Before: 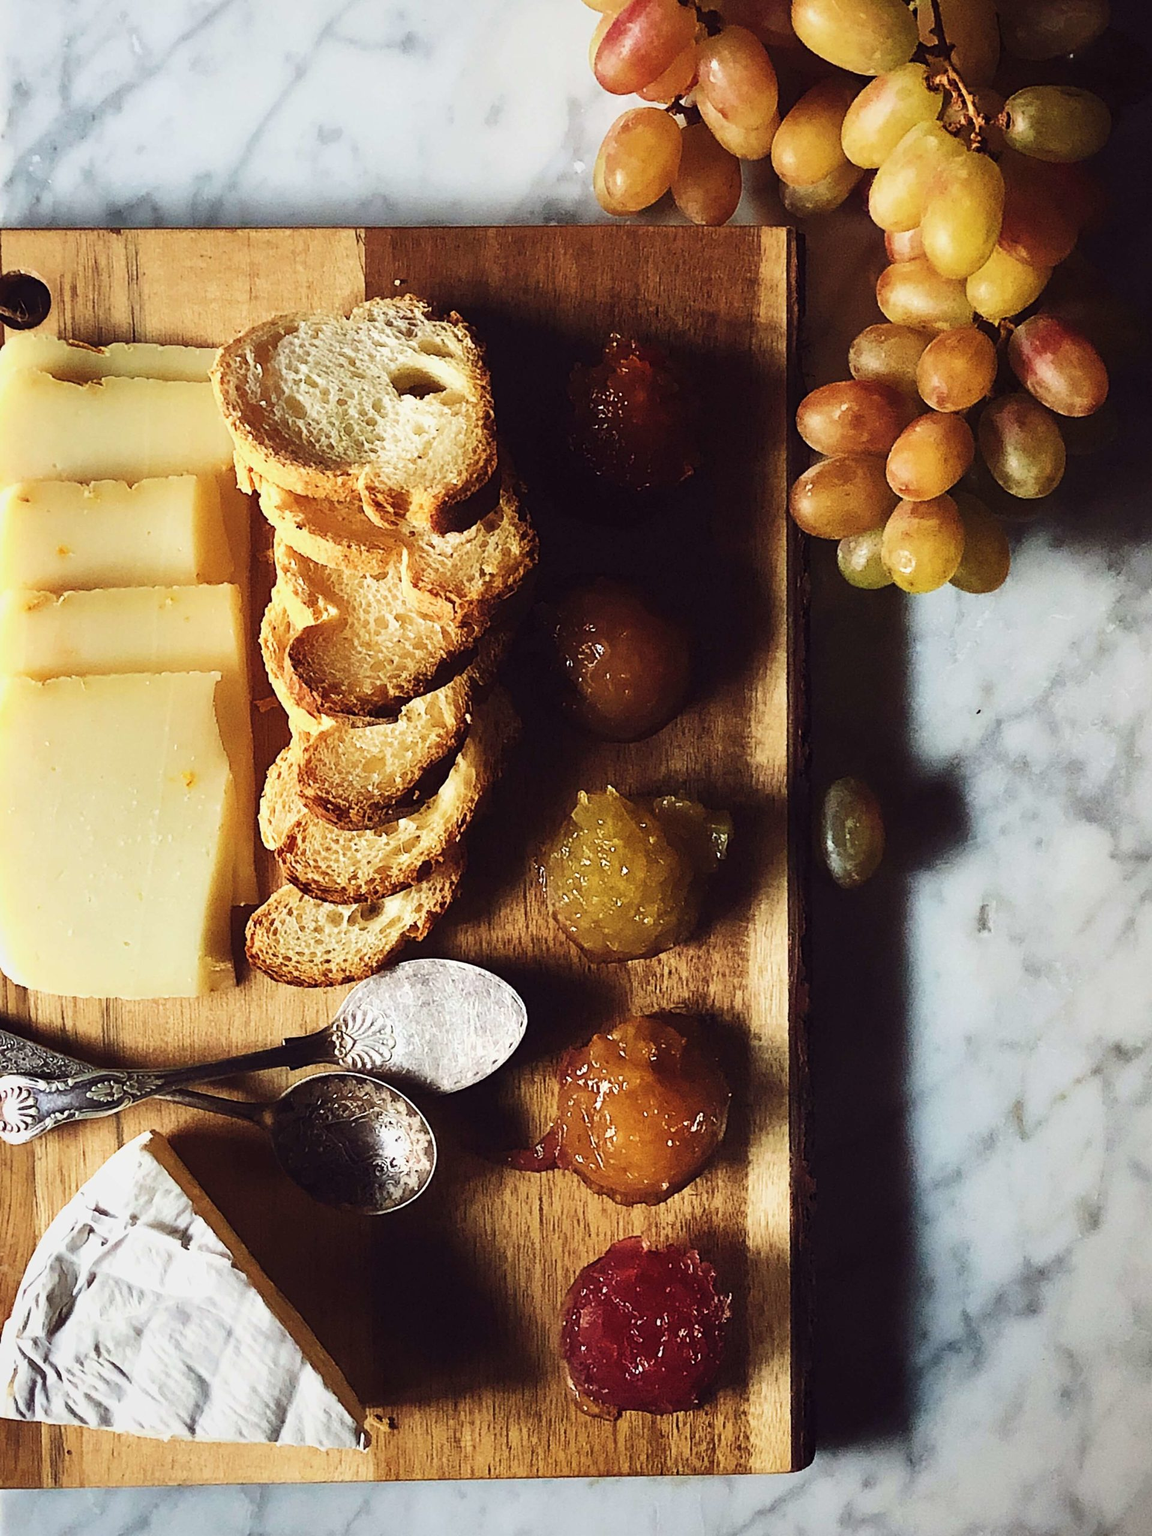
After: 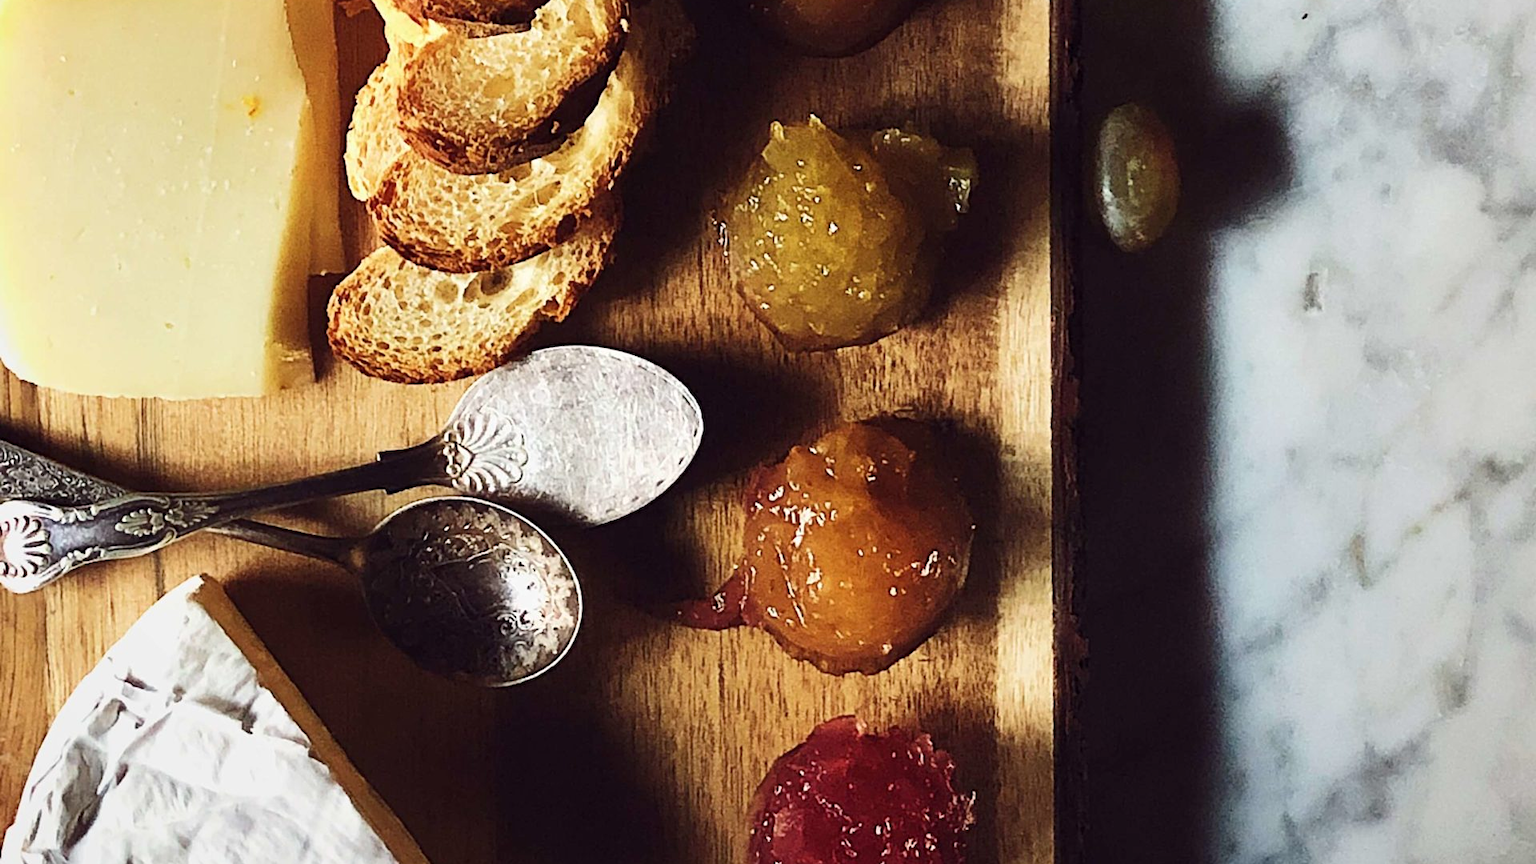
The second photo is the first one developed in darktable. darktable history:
crop: top 45.551%, bottom 12.262%
tone equalizer: on, module defaults
exposure: black level correction 0.001, exposure 0.014 EV, compensate highlight preservation false
